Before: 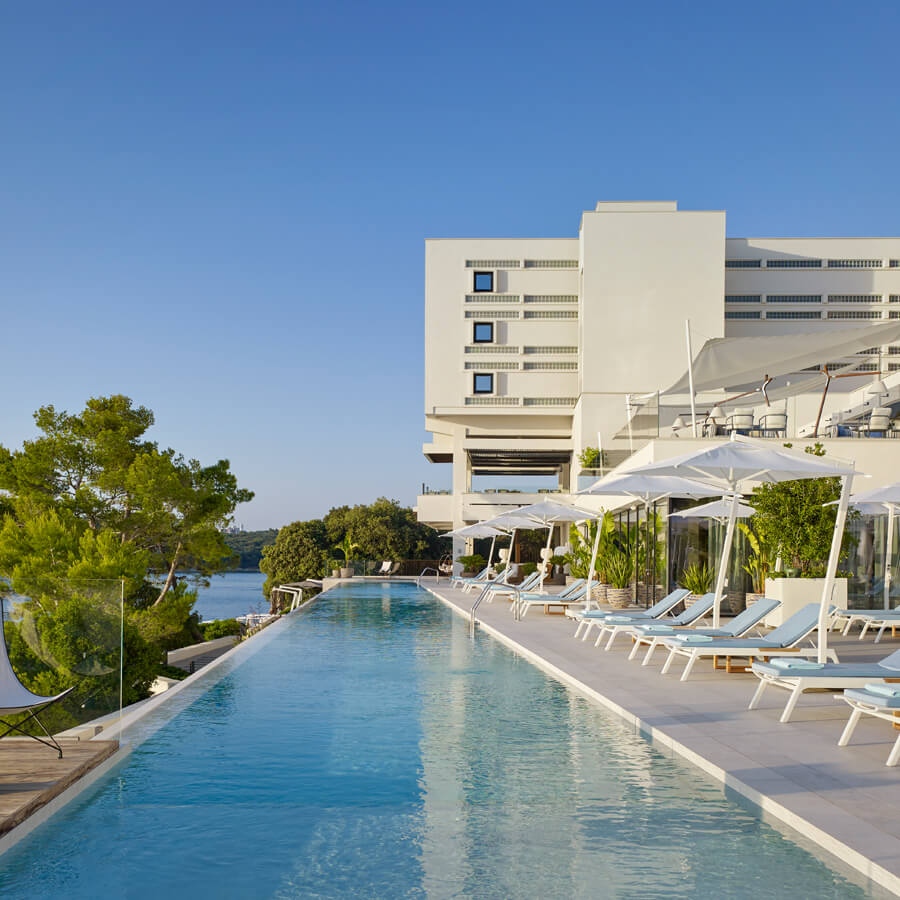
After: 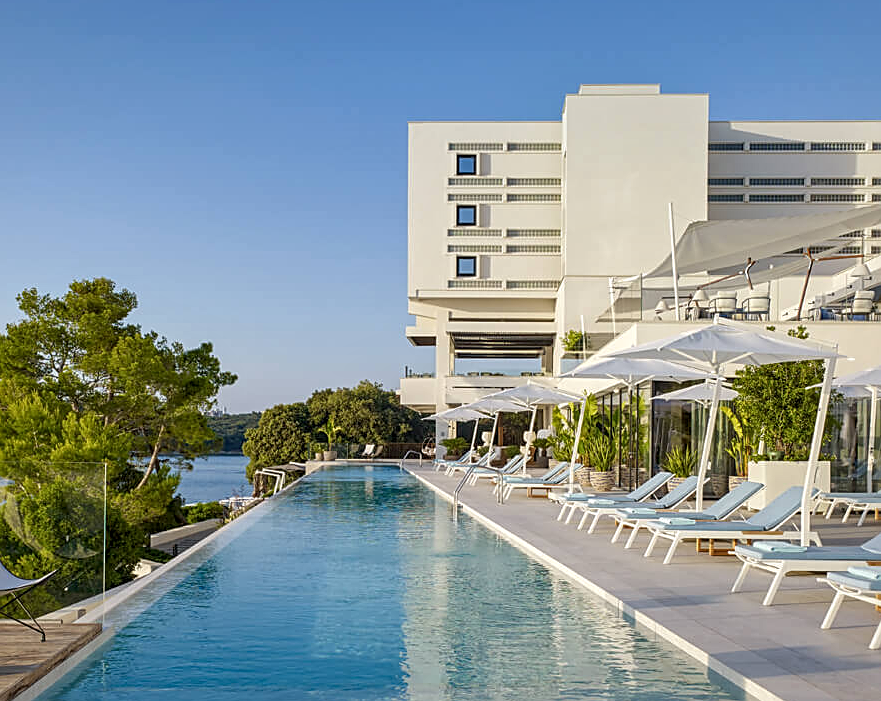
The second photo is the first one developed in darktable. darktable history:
sharpen: on, module defaults
crop and rotate: left 1.893%, top 13.016%, right 0.204%, bottom 9.038%
local contrast: on, module defaults
